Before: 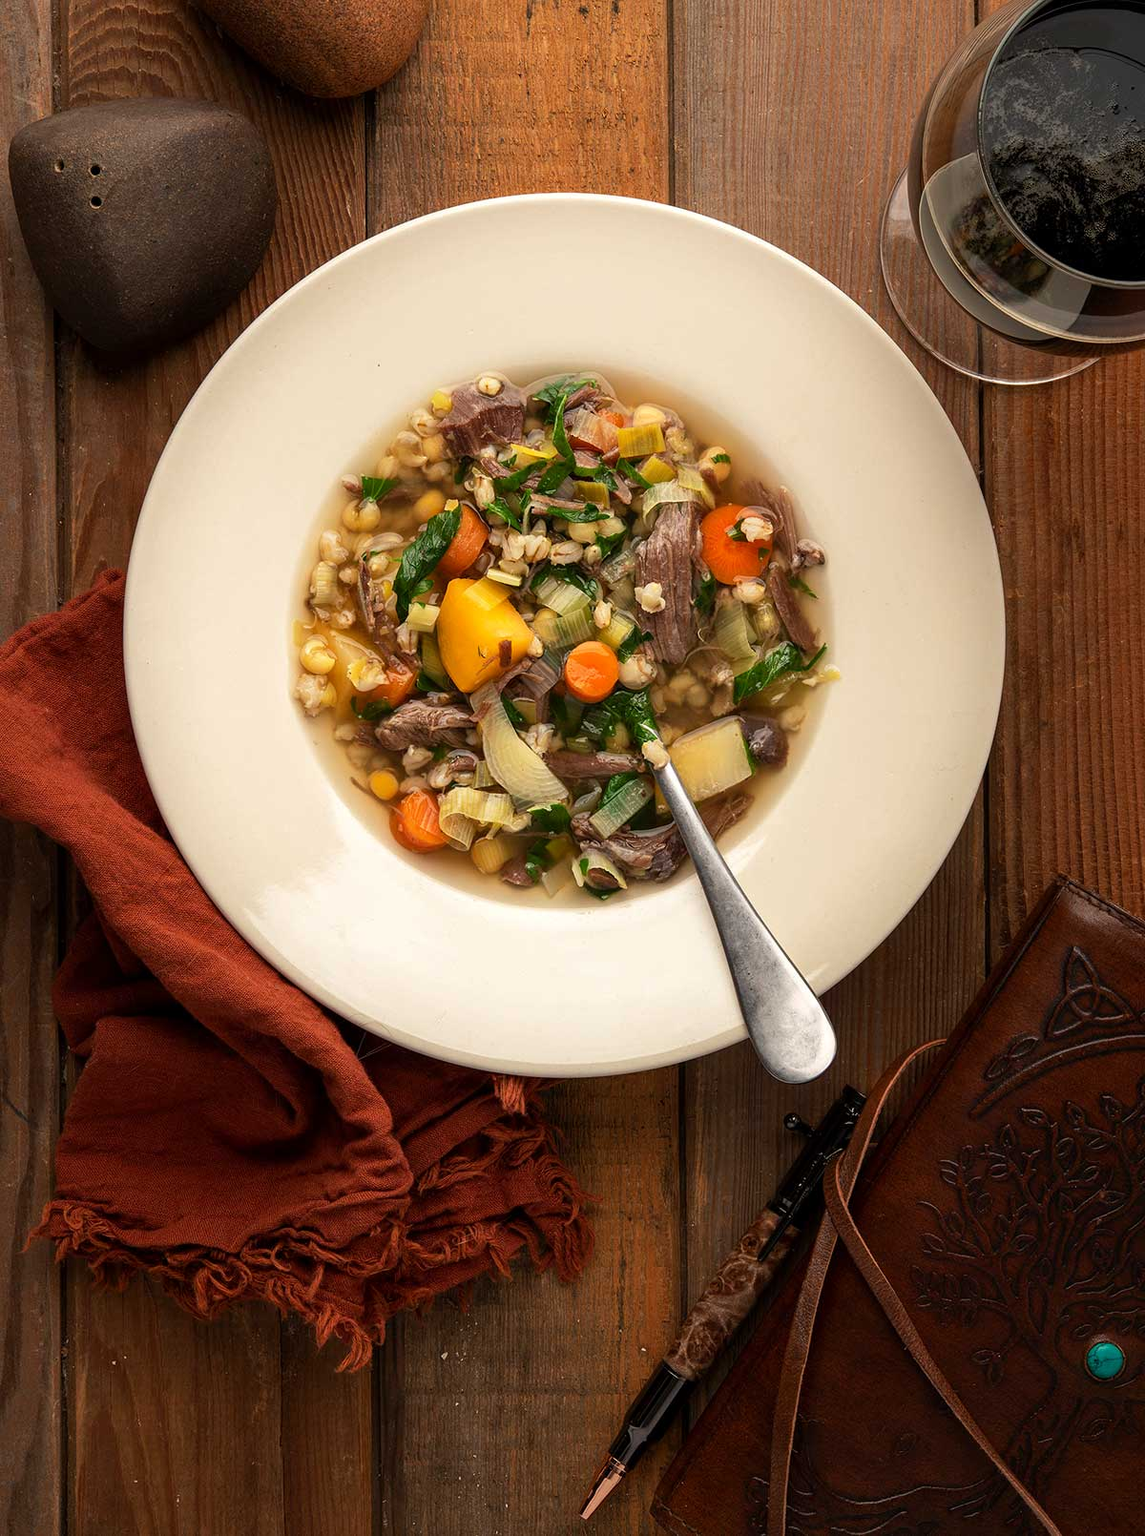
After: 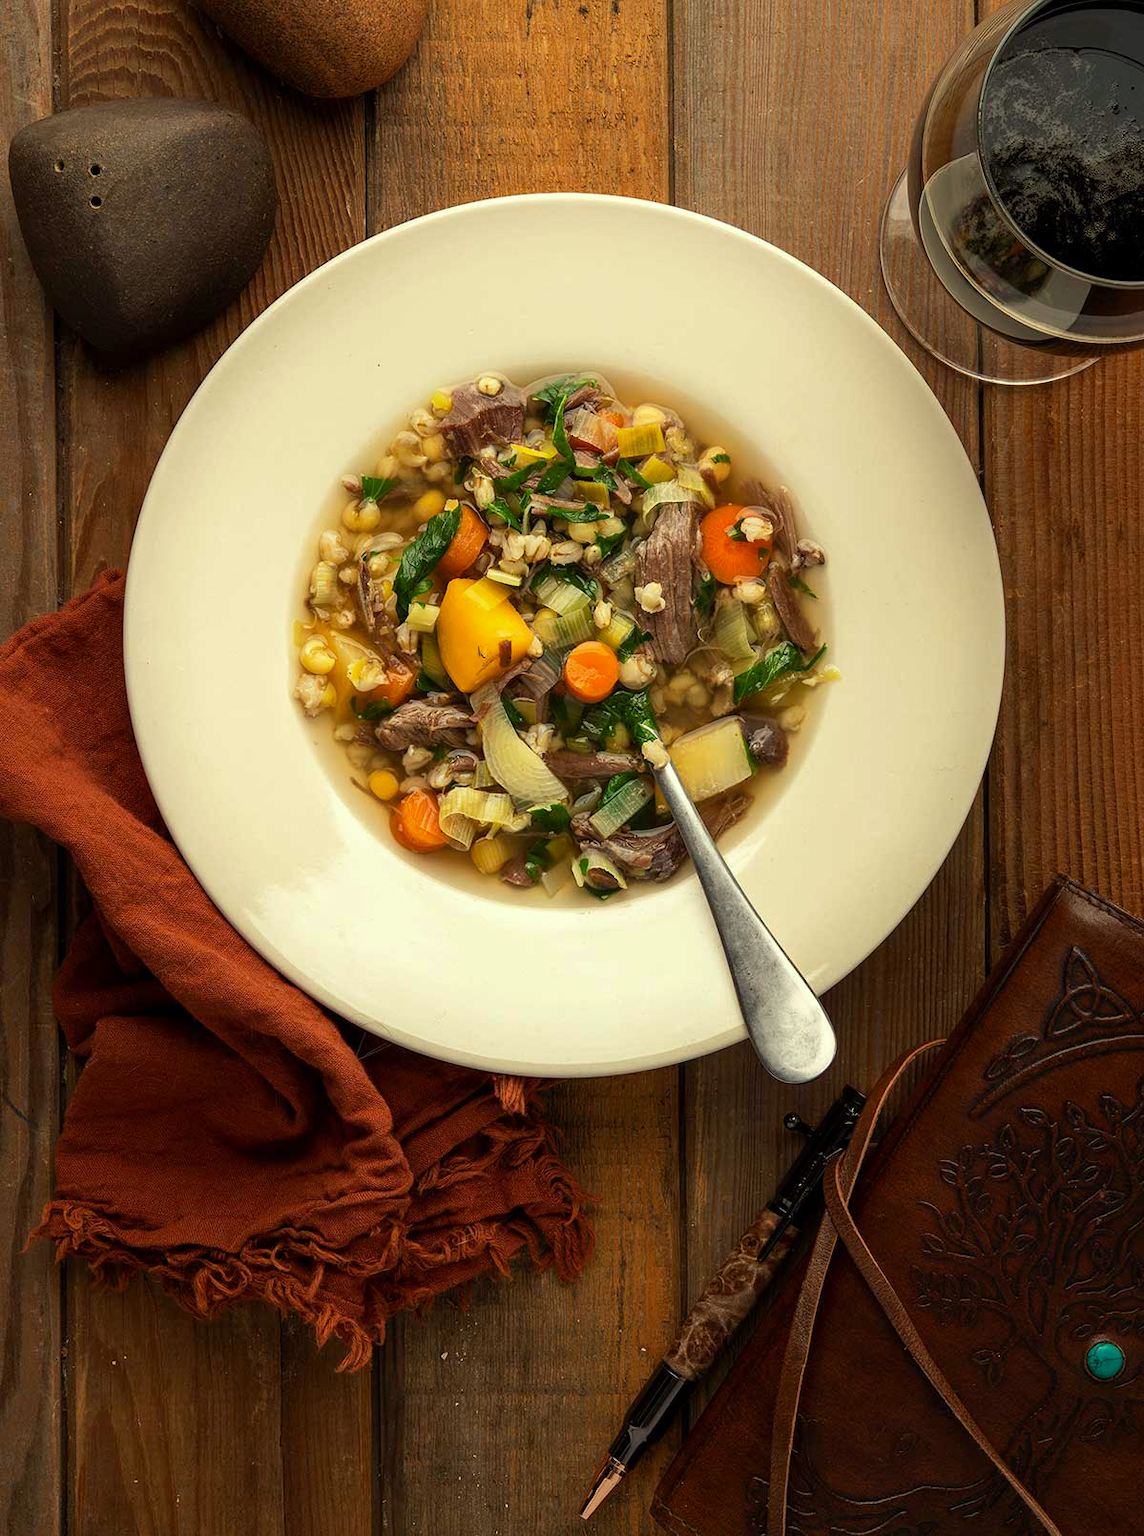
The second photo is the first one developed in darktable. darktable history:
color correction: highlights a* -5.66, highlights b* 10.85
